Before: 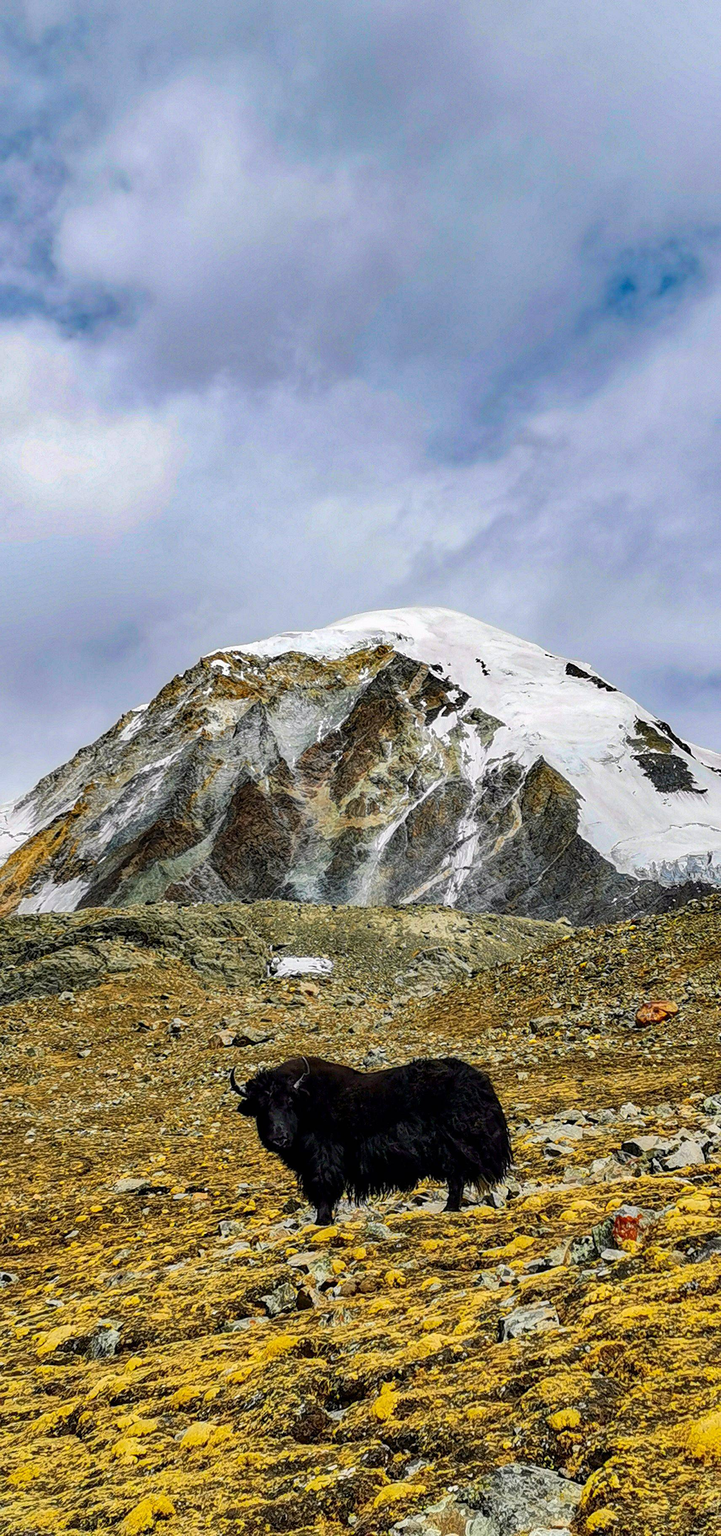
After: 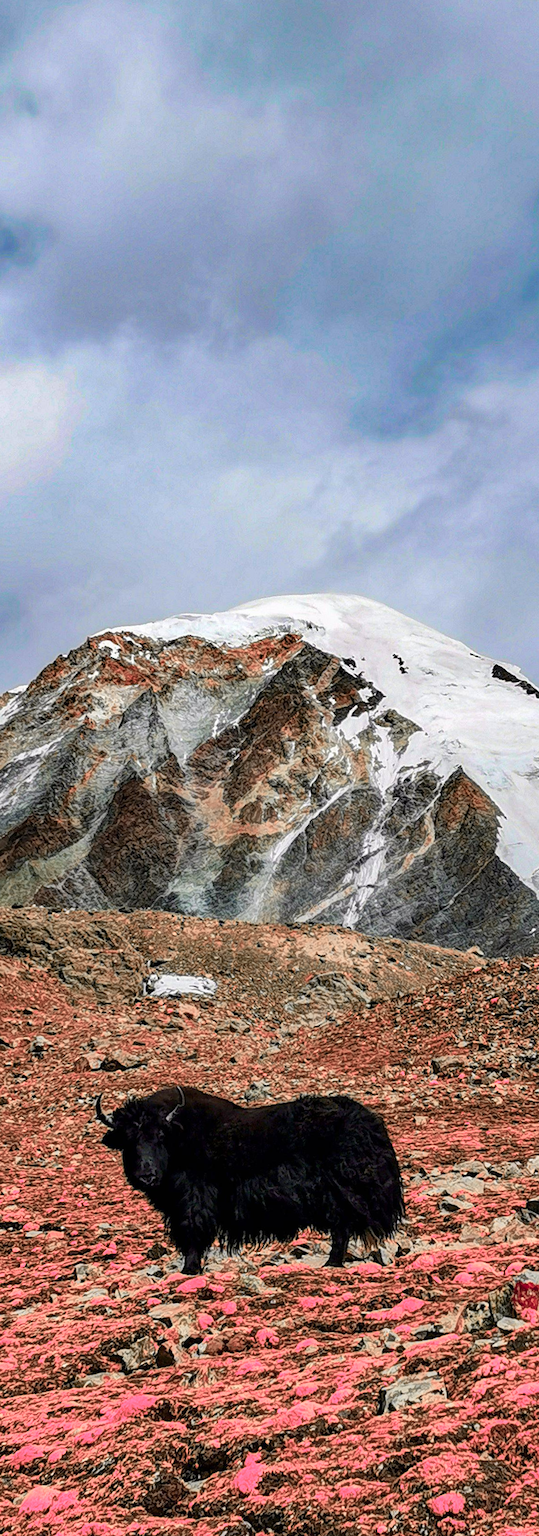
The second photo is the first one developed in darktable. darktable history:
crop and rotate: angle -3.01°, left 14.229%, top 0.025%, right 10.945%, bottom 0.069%
color zones: curves: ch2 [(0, 0.488) (0.143, 0.417) (0.286, 0.212) (0.429, 0.179) (0.571, 0.154) (0.714, 0.415) (0.857, 0.495) (1, 0.488)]
